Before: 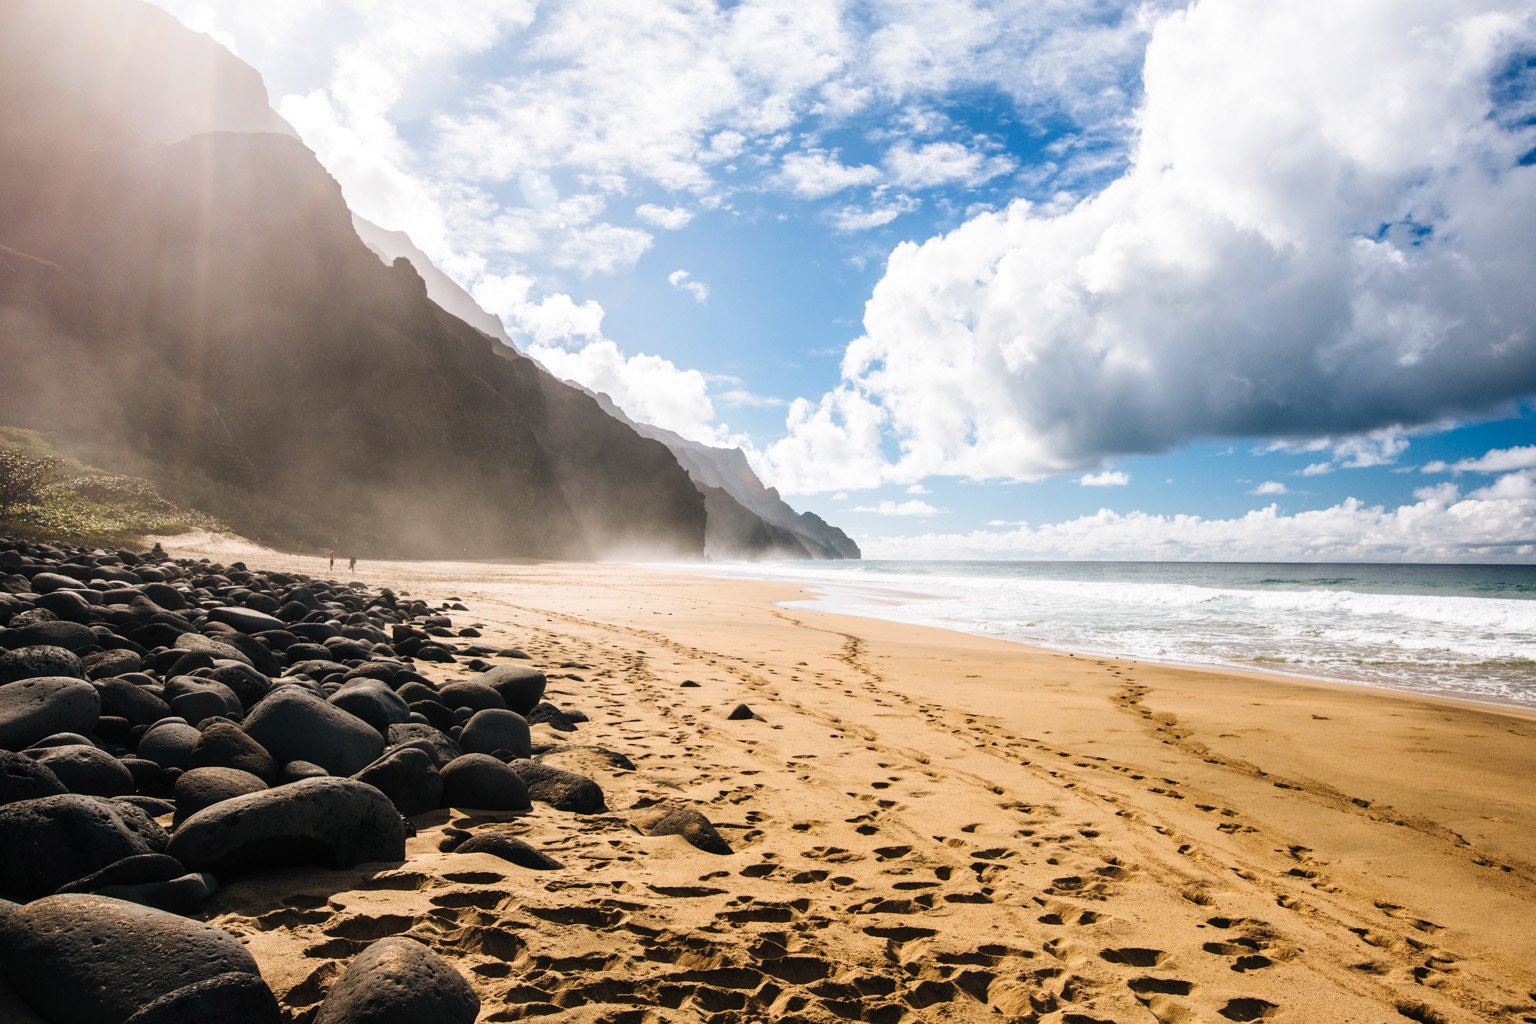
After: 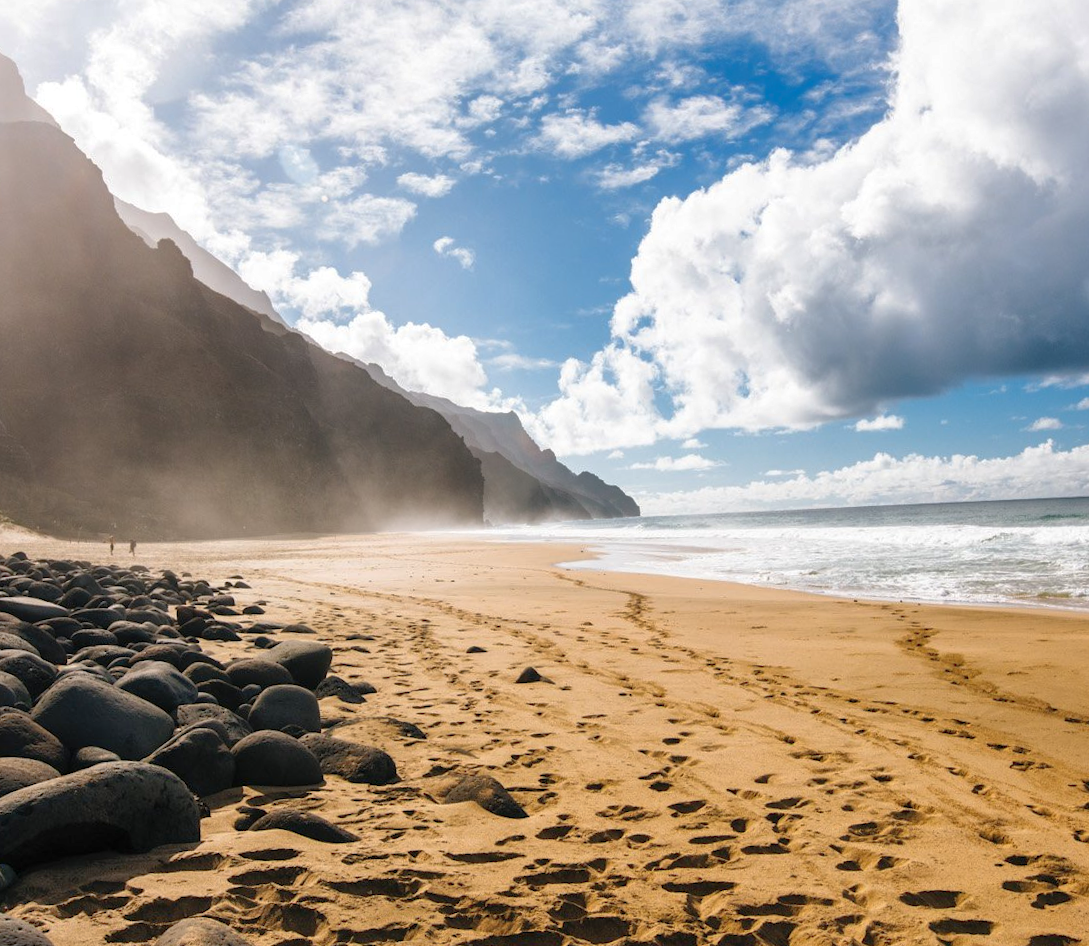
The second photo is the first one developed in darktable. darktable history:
shadows and highlights: on, module defaults
rotate and perspective: rotation -3°, crop left 0.031, crop right 0.968, crop top 0.07, crop bottom 0.93
crop: left 13.443%, right 13.31%
